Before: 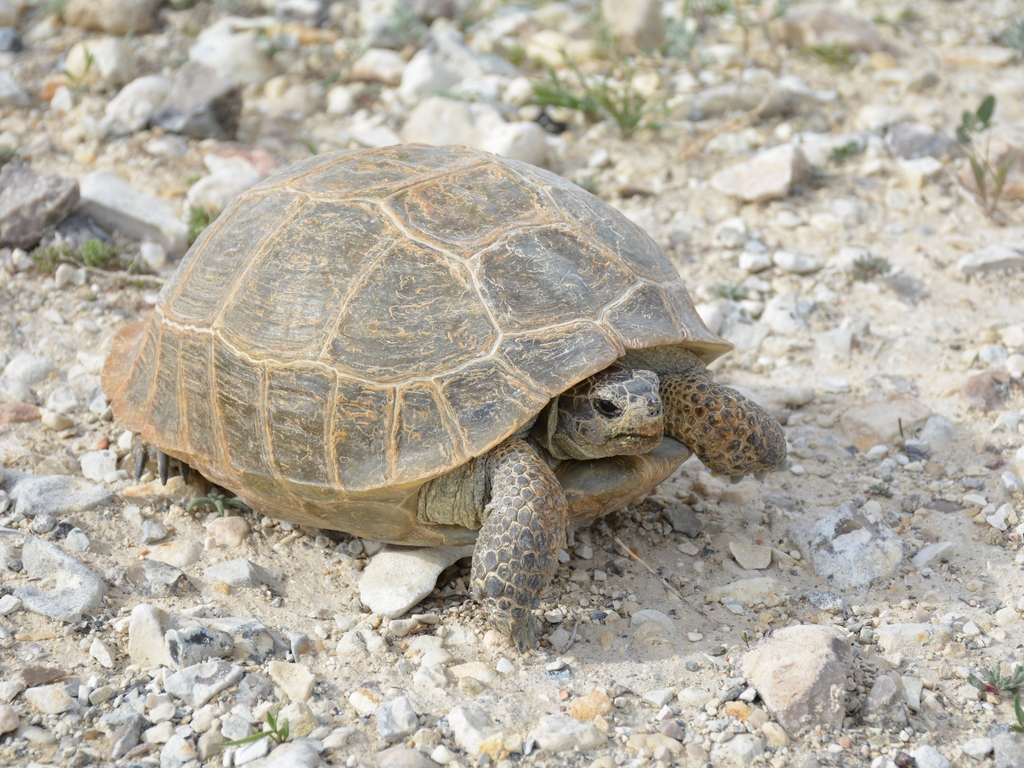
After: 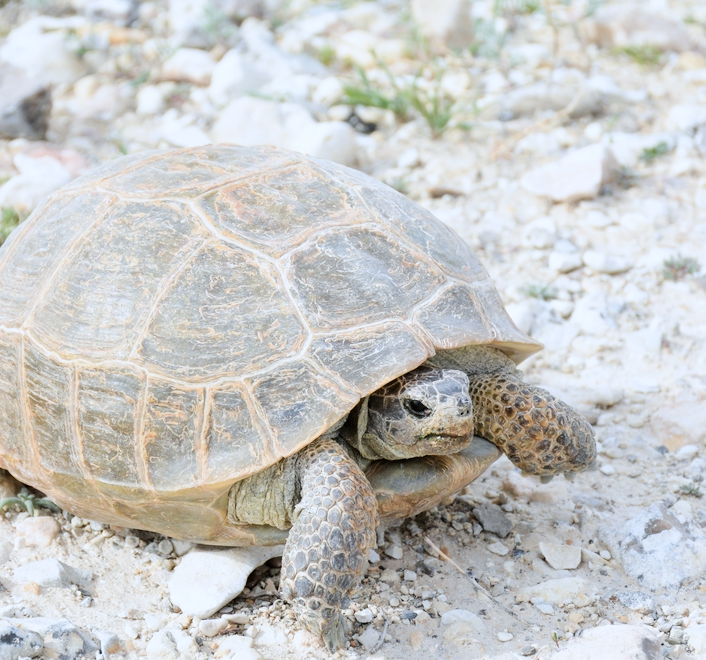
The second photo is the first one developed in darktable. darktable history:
color correction: highlights a* -0.843, highlights b* -8.5
exposure: black level correction 0.001, exposure 0.958 EV, compensate highlight preservation false
filmic rgb: black relative exposure -7.65 EV, white relative exposure 4 EV, hardness 4.02, contrast 1.1, highlights saturation mix -28.55%
crop: left 18.557%, right 12.415%, bottom 14.002%
